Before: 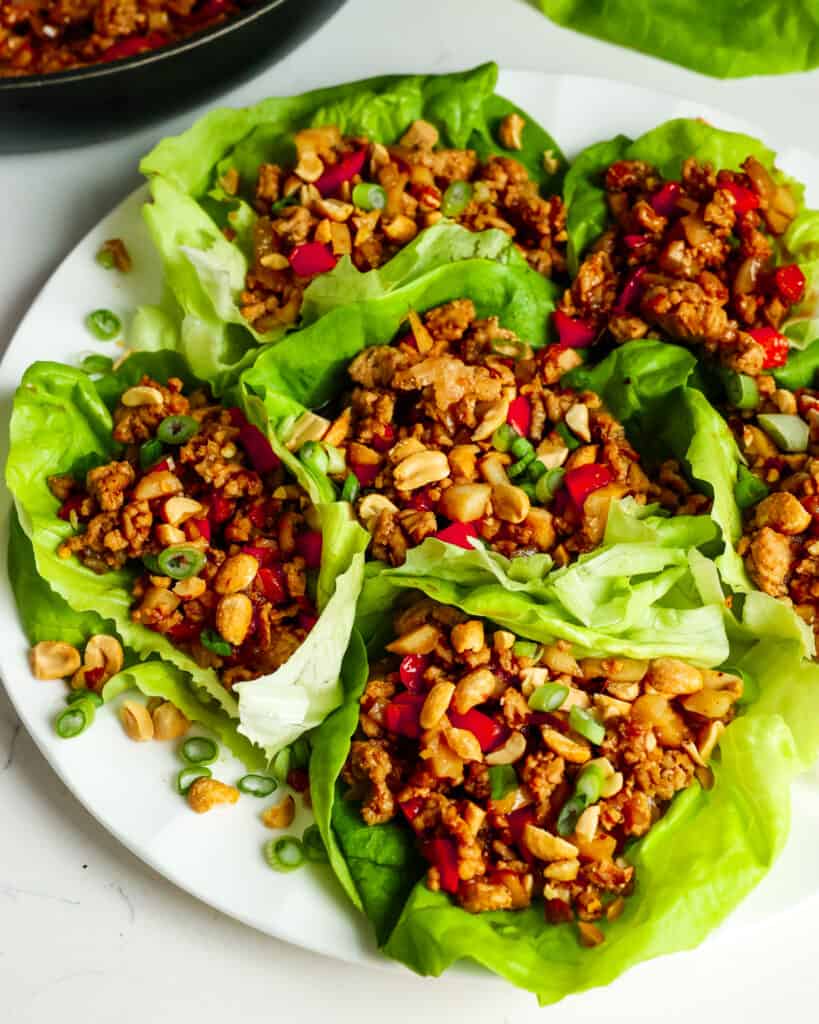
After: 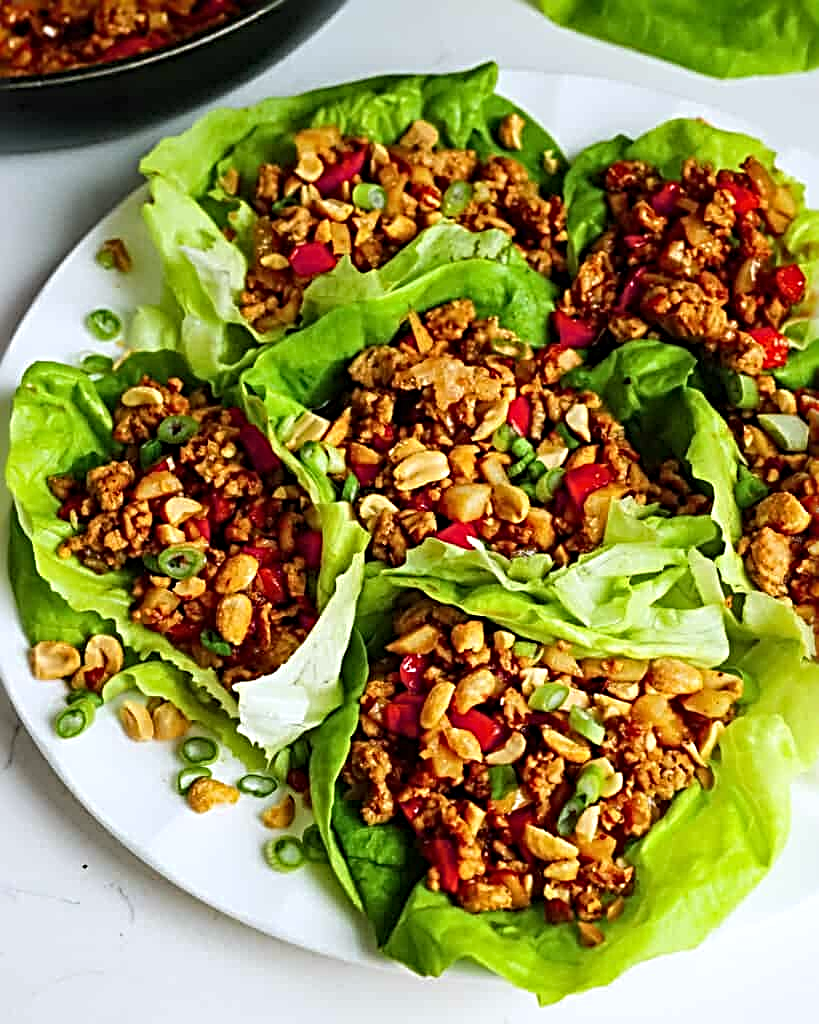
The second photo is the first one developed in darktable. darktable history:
sharpen: radius 3.69, amount 0.928
white balance: red 0.984, blue 1.059
